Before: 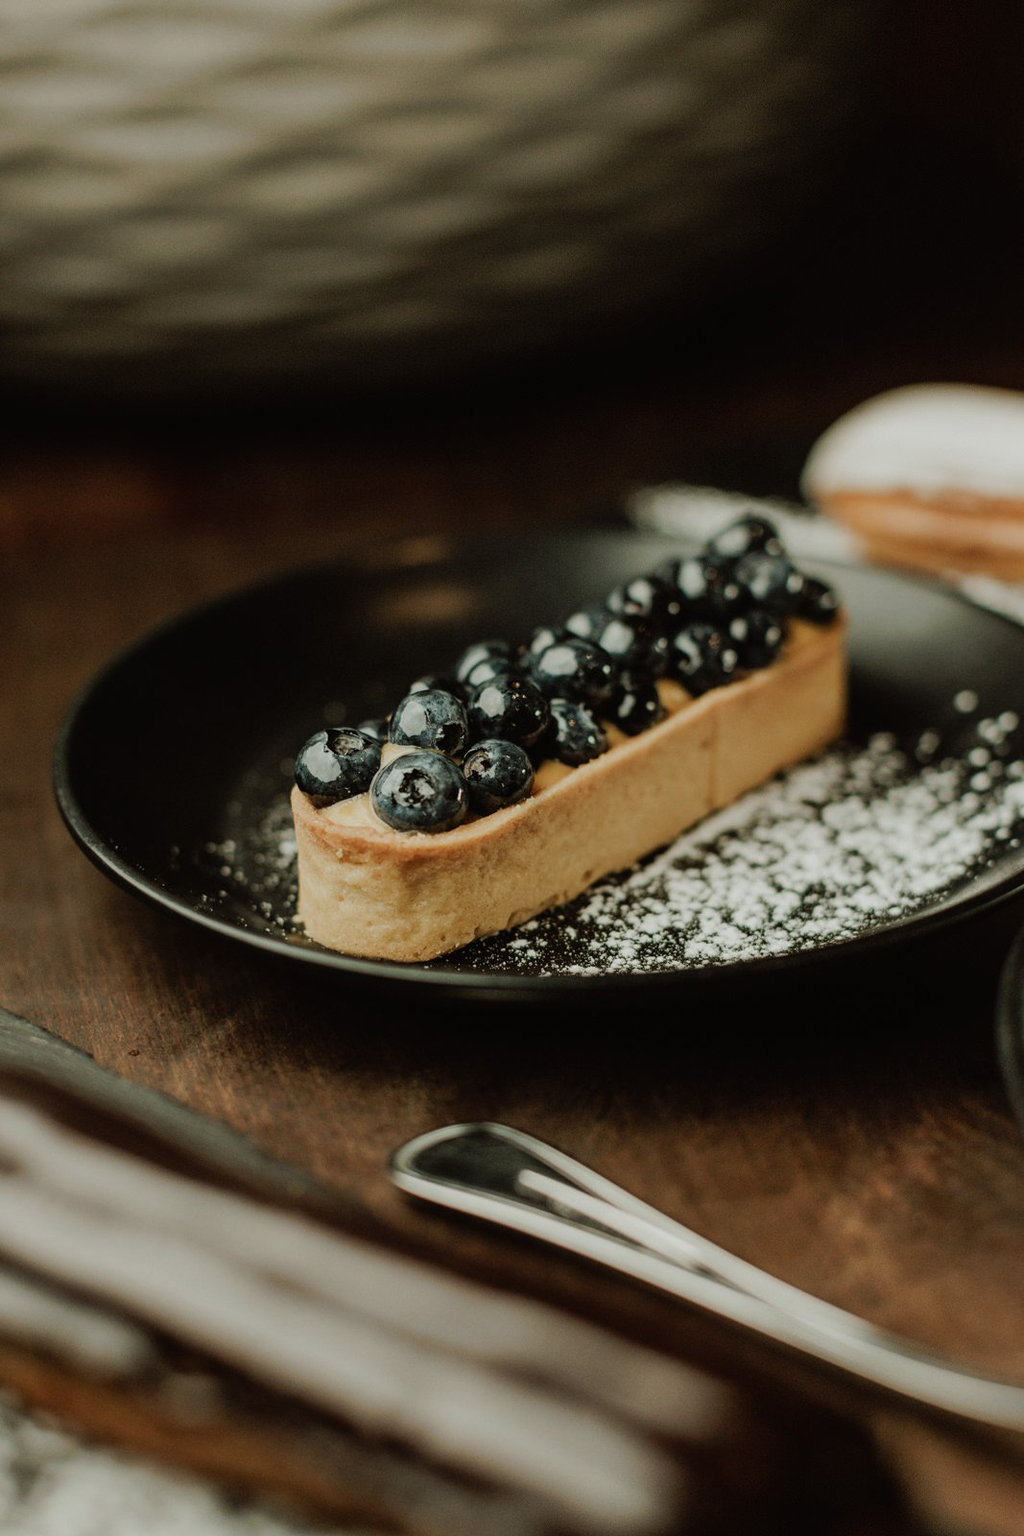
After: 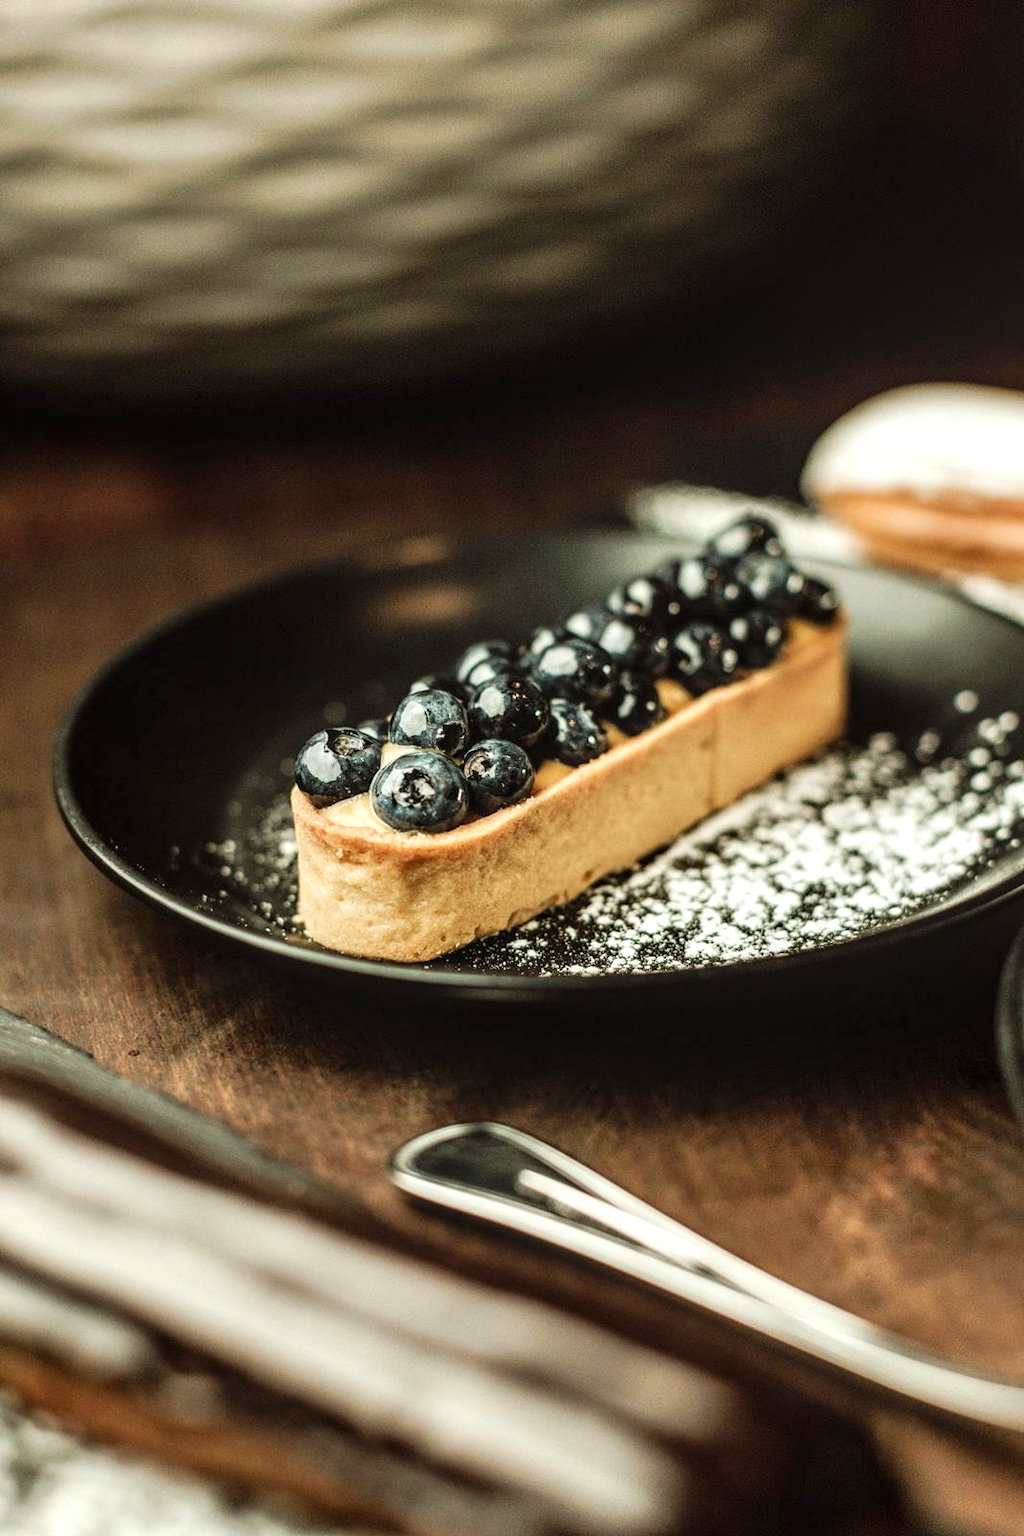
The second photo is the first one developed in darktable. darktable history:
local contrast: detail 130%
exposure: black level correction 0, exposure 1 EV, compensate exposure bias true, compensate highlight preservation false
